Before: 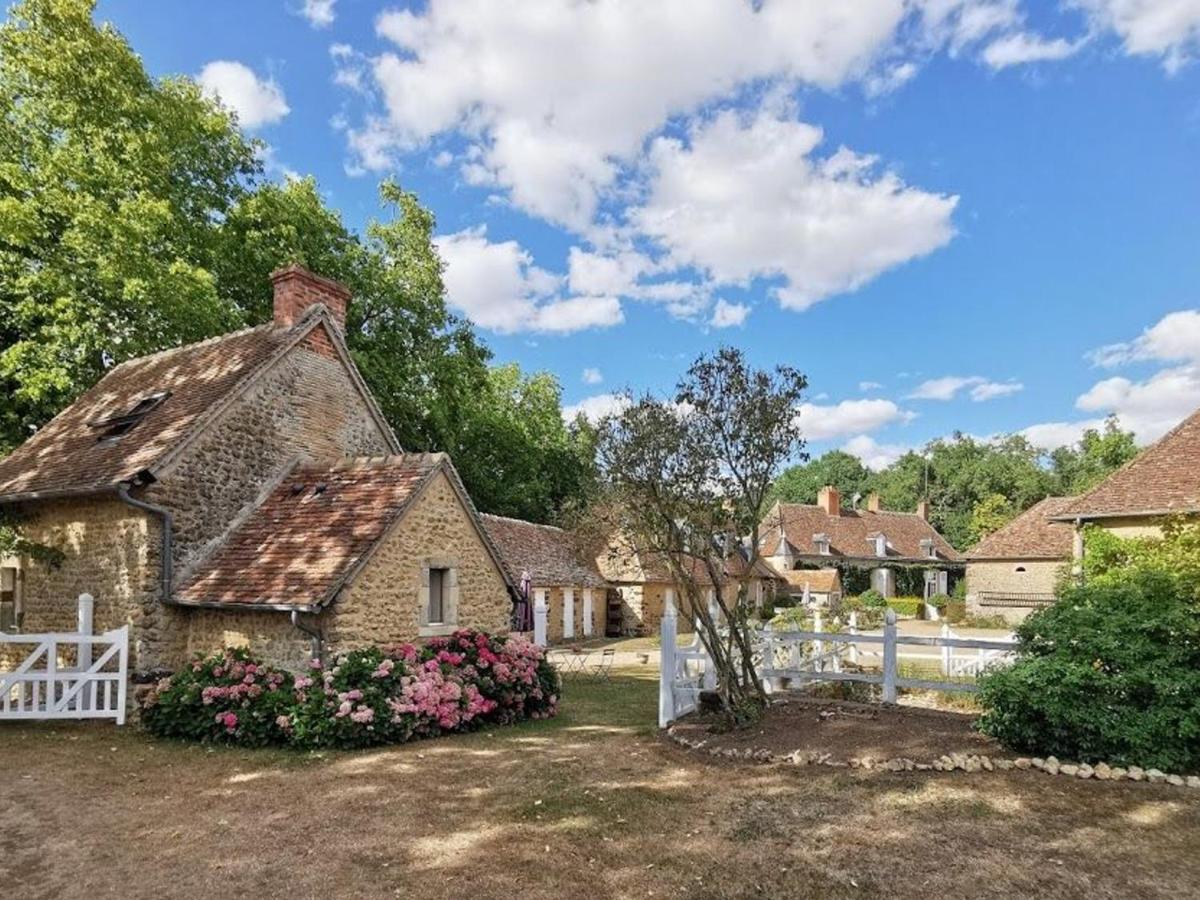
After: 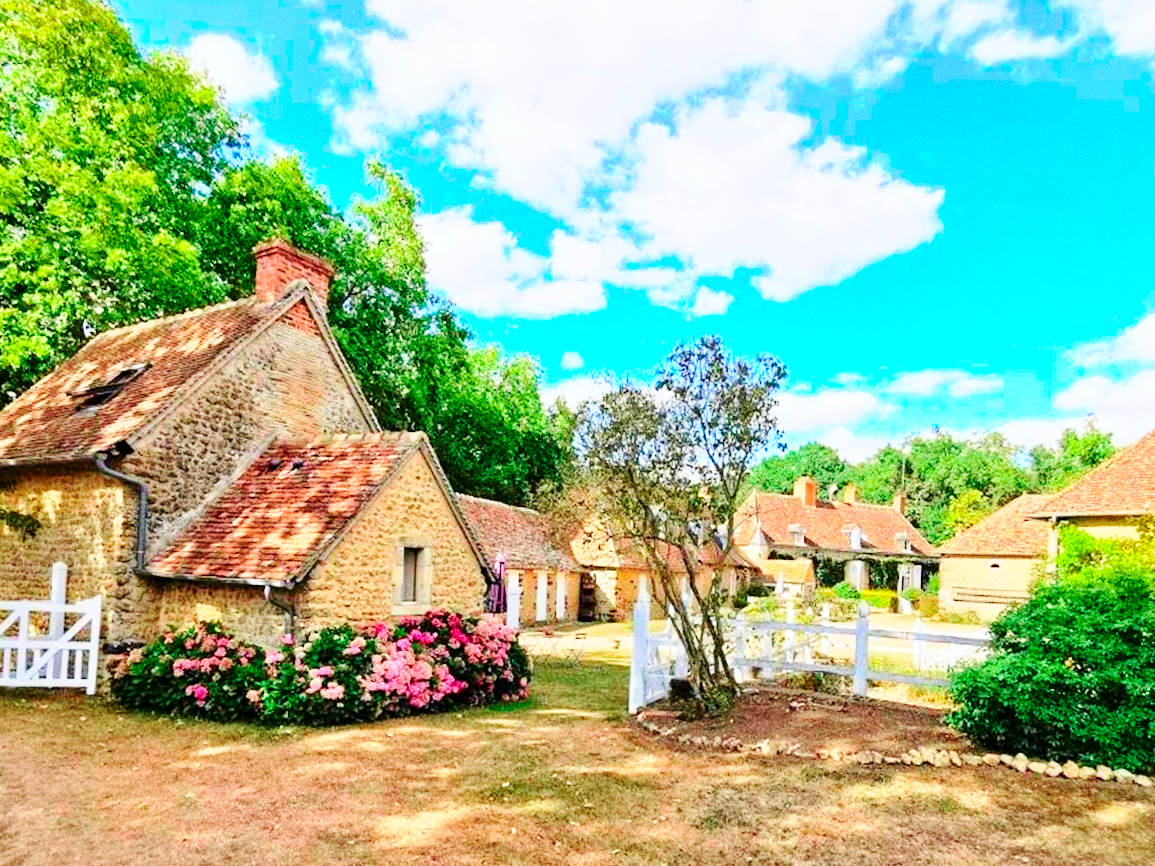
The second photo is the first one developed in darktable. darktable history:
tone equalizer: on, module defaults
crop and rotate: angle -1.69°
color balance rgb: linear chroma grading › global chroma 15%, perceptual saturation grading › global saturation 30%
tone curve: curves: ch0 [(0, 0) (0.051, 0.027) (0.096, 0.071) (0.219, 0.248) (0.428, 0.52) (0.596, 0.713) (0.727, 0.823) (0.859, 0.924) (1, 1)]; ch1 [(0, 0) (0.1, 0.038) (0.318, 0.221) (0.413, 0.325) (0.443, 0.412) (0.483, 0.474) (0.503, 0.501) (0.516, 0.515) (0.548, 0.575) (0.561, 0.596) (0.594, 0.647) (0.666, 0.701) (1, 1)]; ch2 [(0, 0) (0.453, 0.435) (0.479, 0.476) (0.504, 0.5) (0.52, 0.526) (0.557, 0.585) (0.583, 0.608) (0.824, 0.815) (1, 1)], color space Lab, independent channels, preserve colors none
shadows and highlights: radius 334.93, shadows 63.48, highlights 6.06, compress 87.7%, highlights color adjustment 39.73%, soften with gaussian
base curve: curves: ch0 [(0, 0) (0.028, 0.03) (0.121, 0.232) (0.46, 0.748) (0.859, 0.968) (1, 1)], preserve colors none
grain: coarseness 0.09 ISO
